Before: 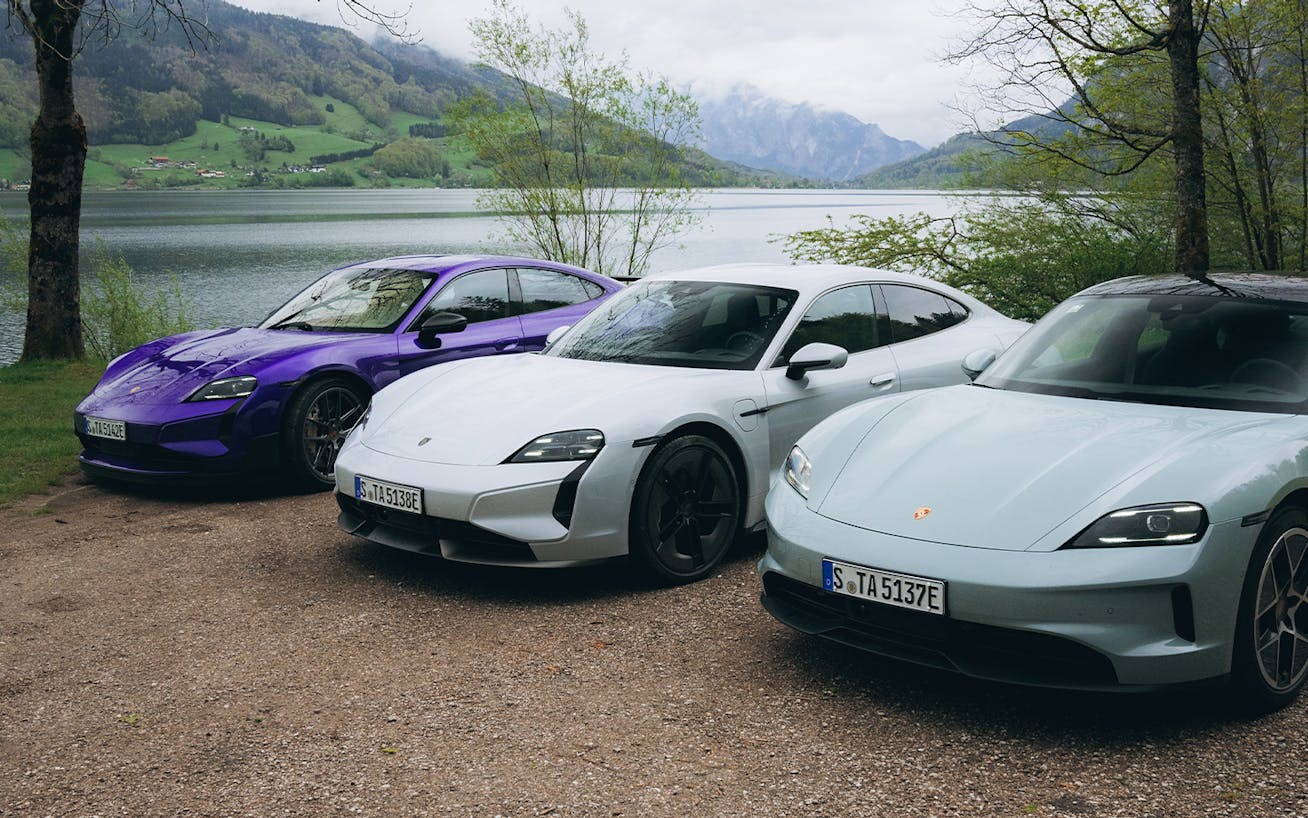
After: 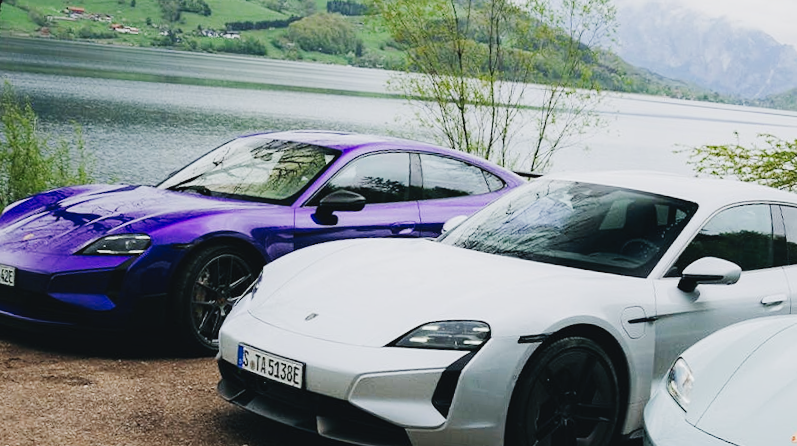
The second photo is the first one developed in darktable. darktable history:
crop and rotate: angle -5.64°, left 2.252%, top 6.815%, right 27.525%, bottom 30.312%
tone curve: curves: ch0 [(0, 0.03) (0.113, 0.087) (0.207, 0.184) (0.515, 0.612) (0.712, 0.793) (1, 0.946)]; ch1 [(0, 0) (0.172, 0.123) (0.317, 0.279) (0.407, 0.401) (0.476, 0.482) (0.505, 0.499) (0.534, 0.534) (0.632, 0.645) (0.726, 0.745) (1, 1)]; ch2 [(0, 0) (0.411, 0.424) (0.476, 0.492) (0.521, 0.524) (0.541, 0.559) (0.65, 0.699) (1, 1)], preserve colors none
